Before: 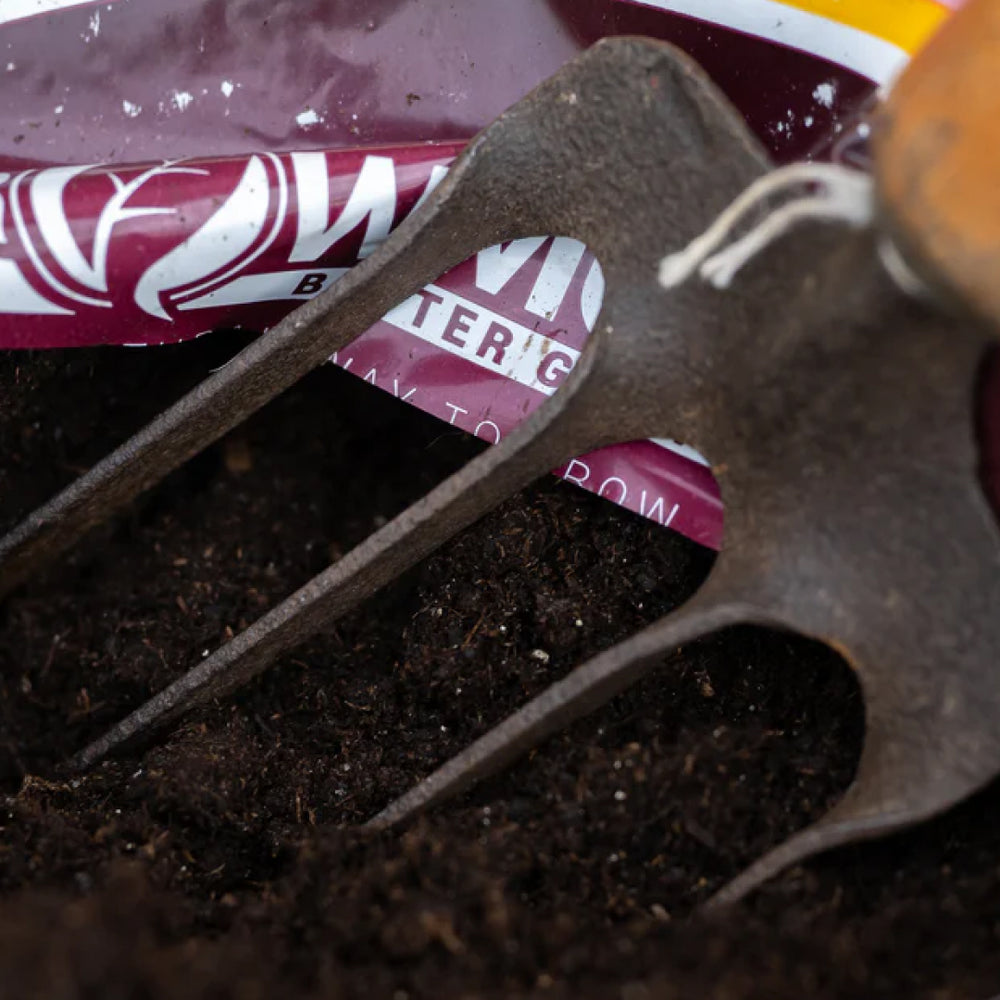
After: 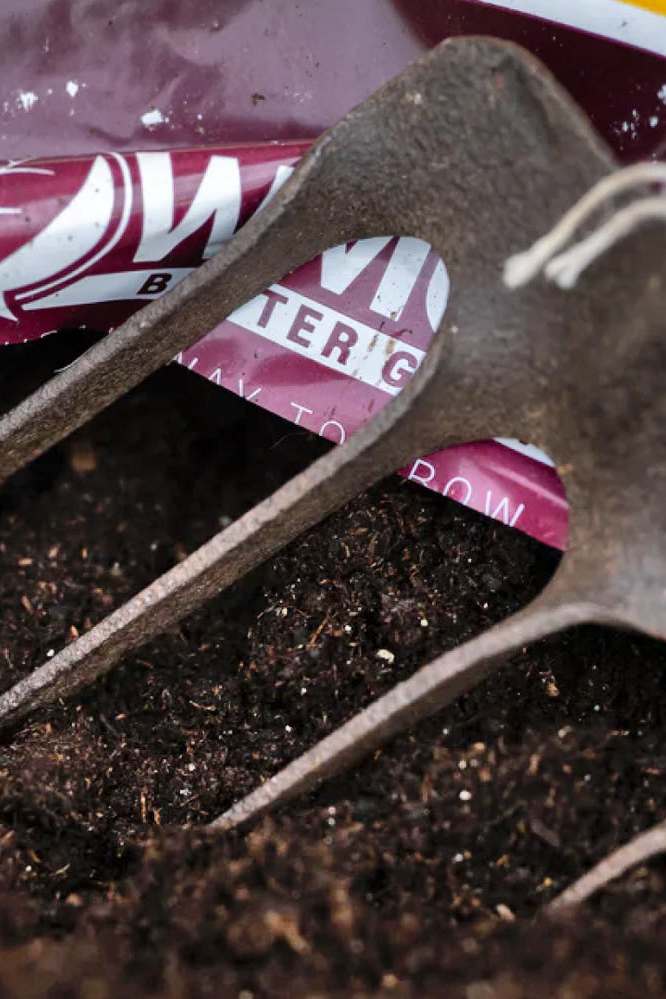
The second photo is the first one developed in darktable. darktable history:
shadows and highlights: shadows 60, soften with gaussian
crop and rotate: left 15.546%, right 17.787%
